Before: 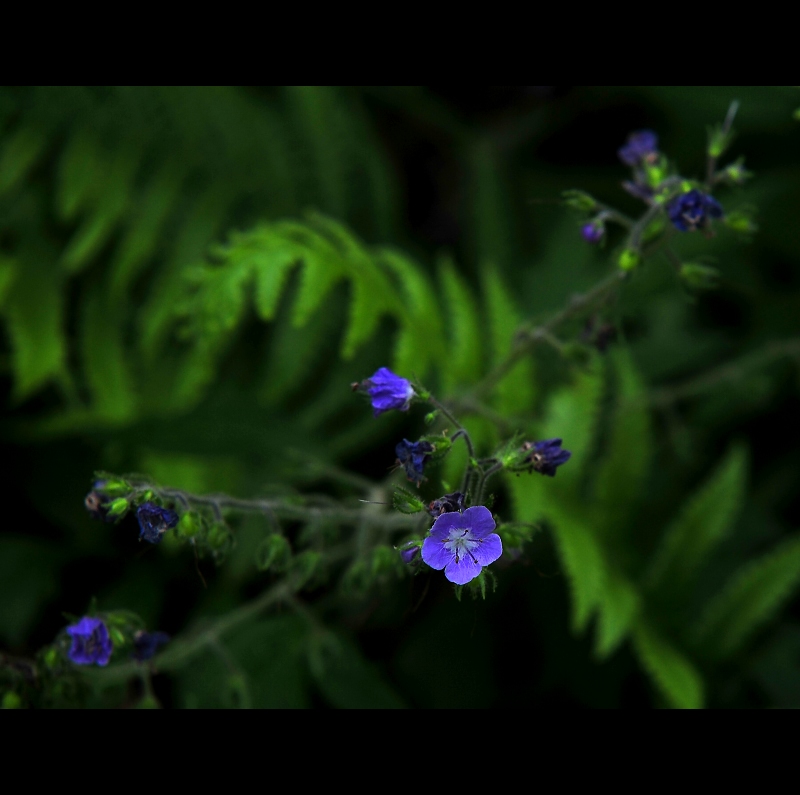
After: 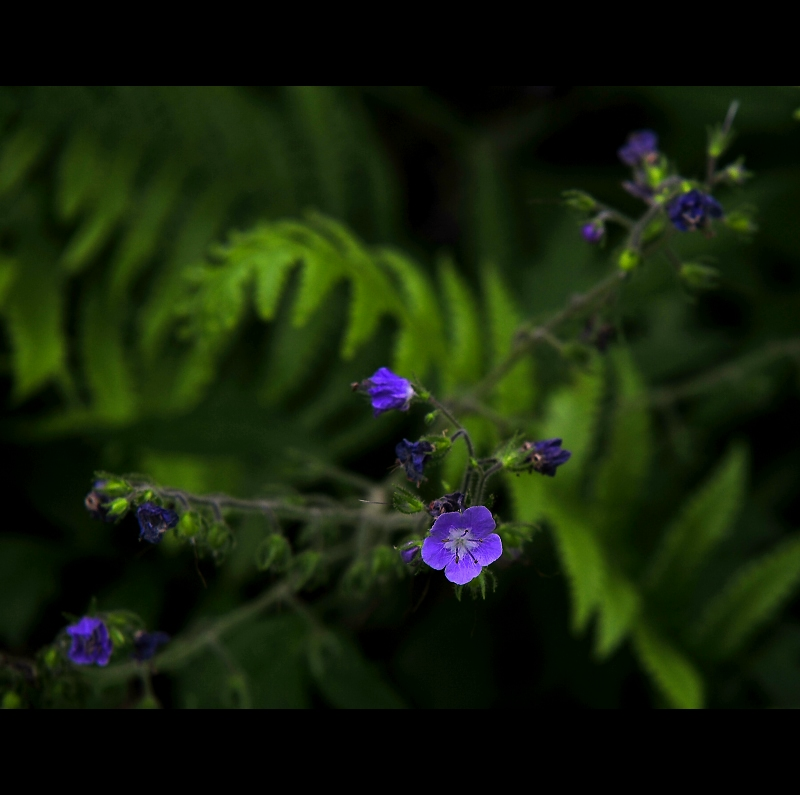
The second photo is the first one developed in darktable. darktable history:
color correction: highlights a* 14.57, highlights b* 4.8
